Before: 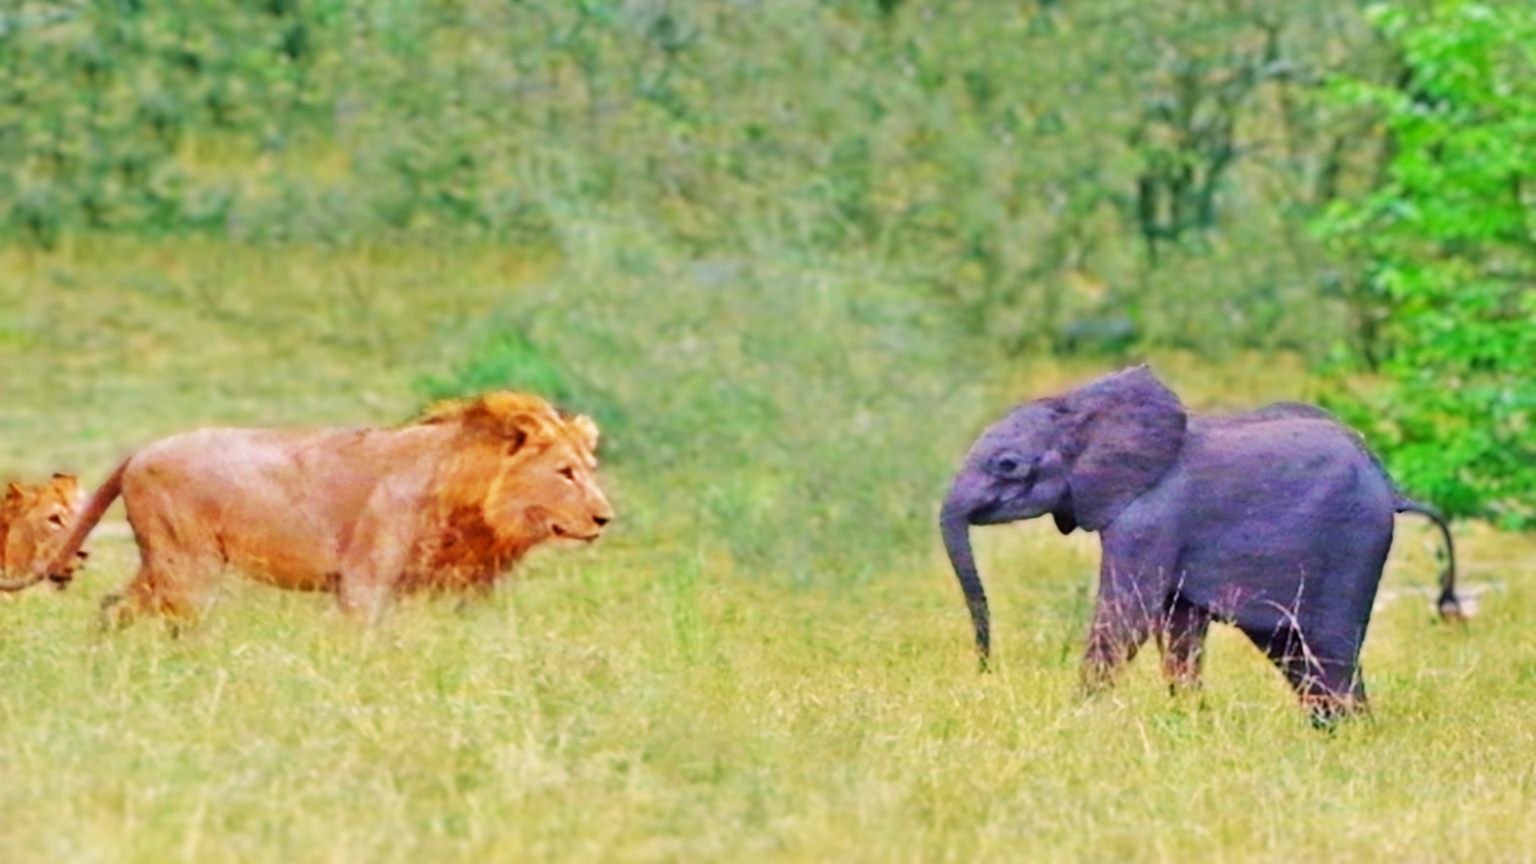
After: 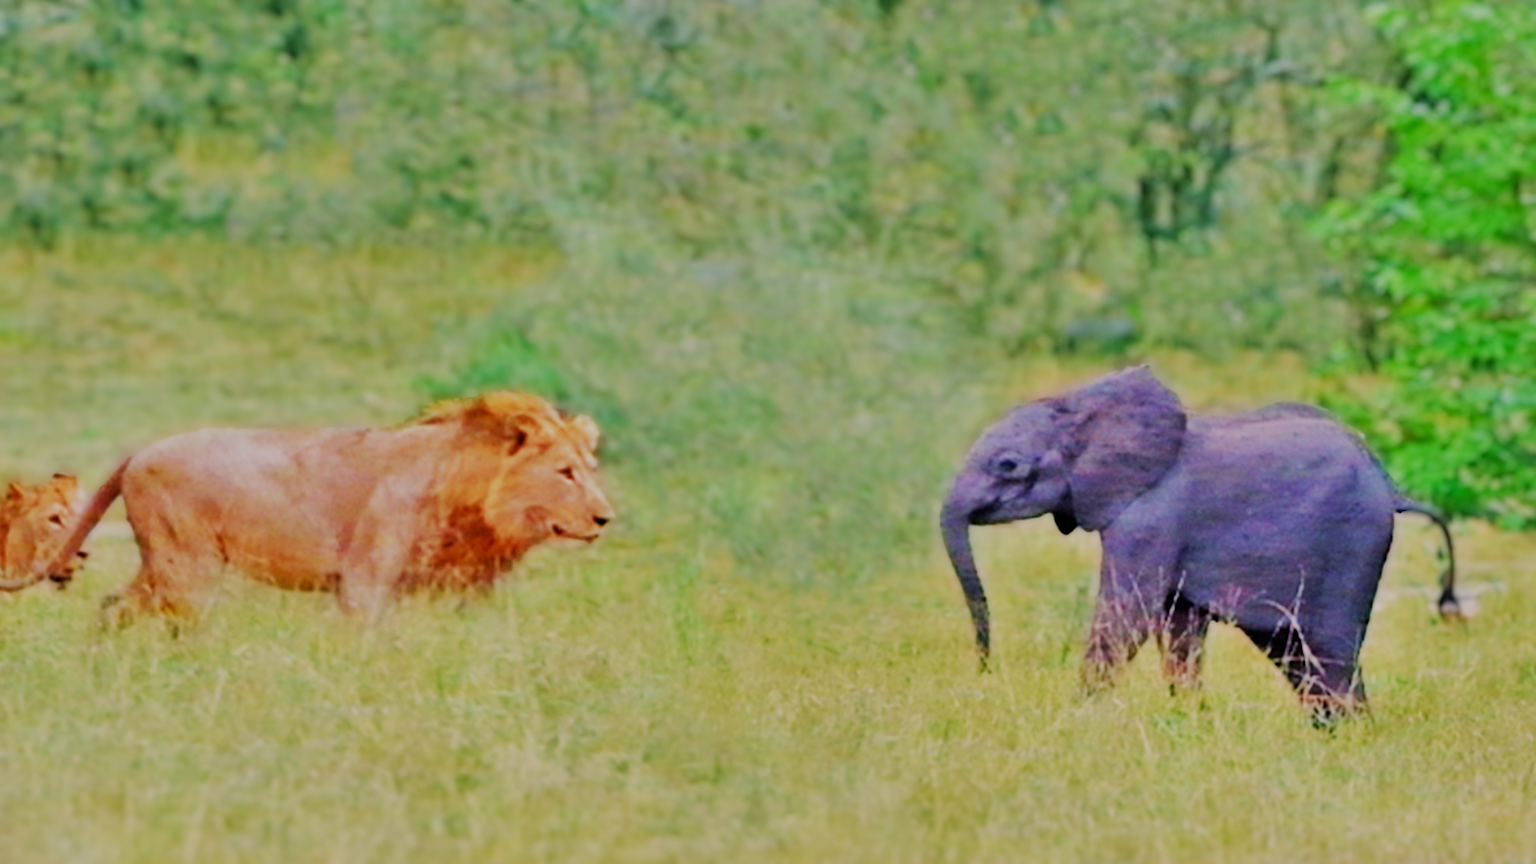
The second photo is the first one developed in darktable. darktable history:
shadows and highlights: low approximation 0.01, soften with gaussian
filmic rgb: middle gray luminance 29.8%, black relative exposure -8.91 EV, white relative exposure 6.99 EV, target black luminance 0%, hardness 2.97, latitude 1.26%, contrast 0.96, highlights saturation mix 3.53%, shadows ↔ highlights balance 12.6%
